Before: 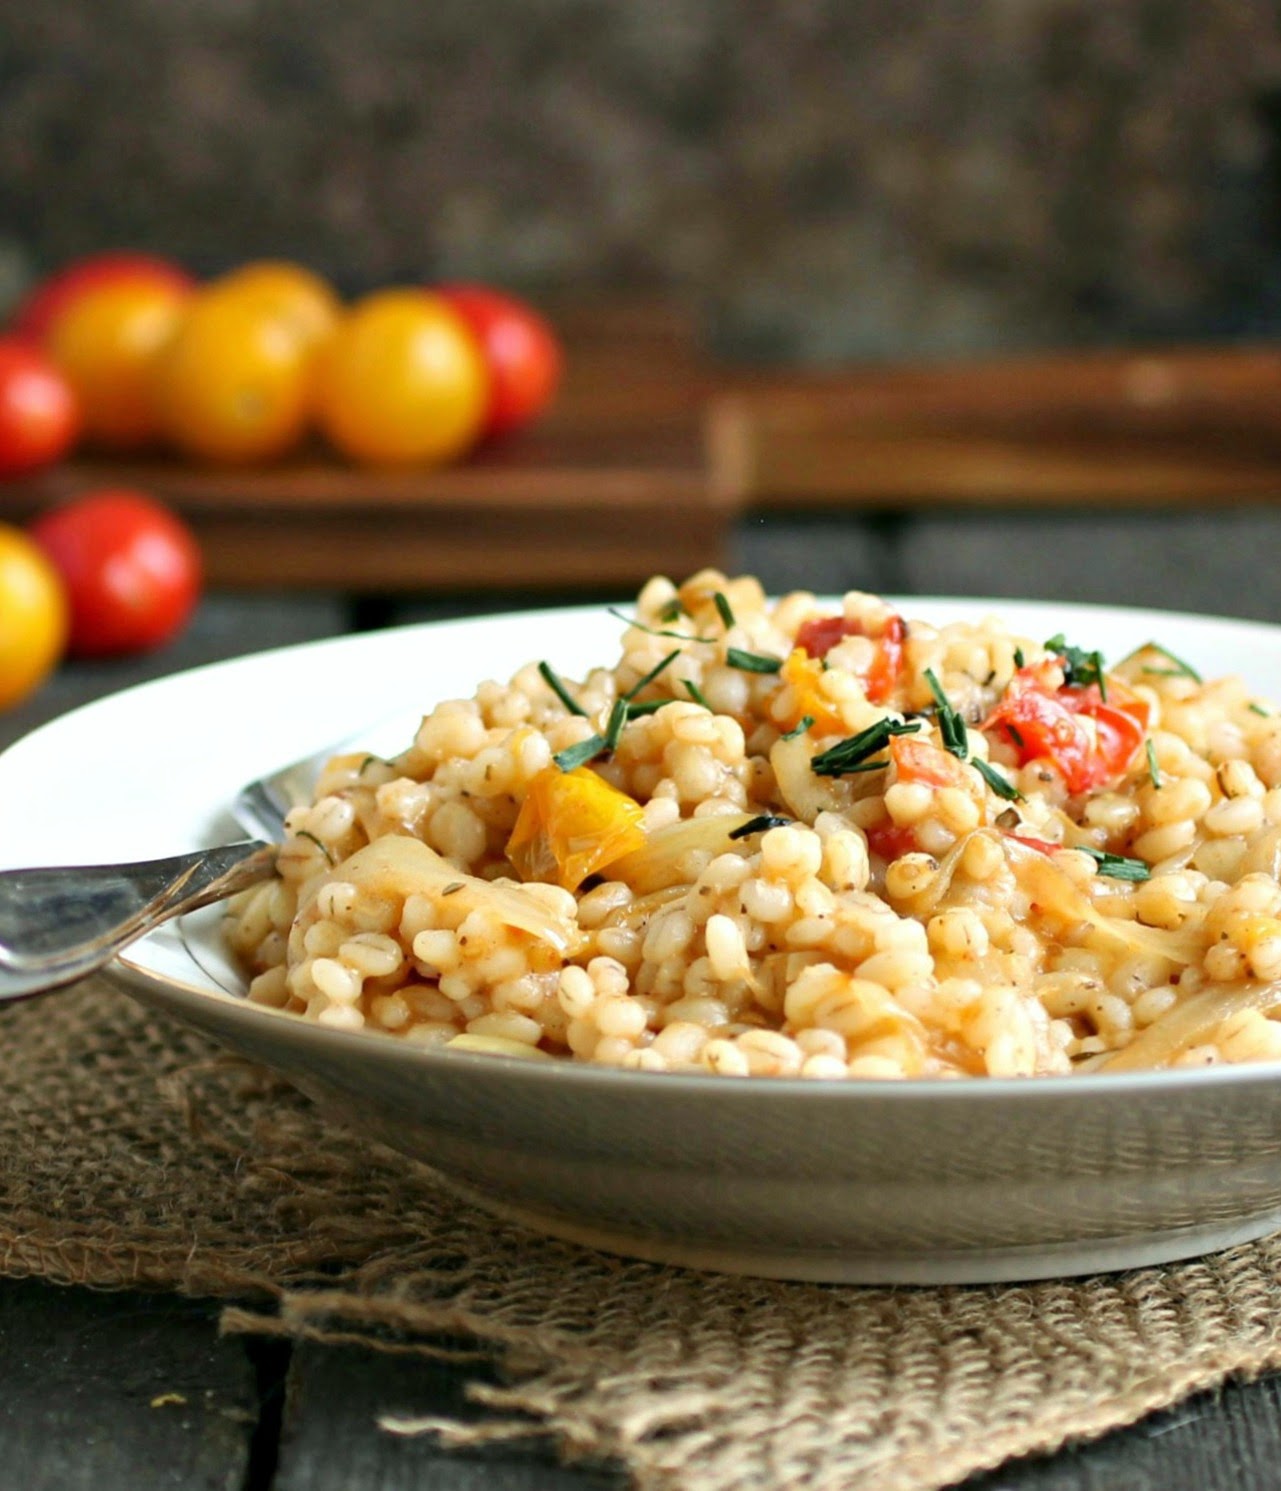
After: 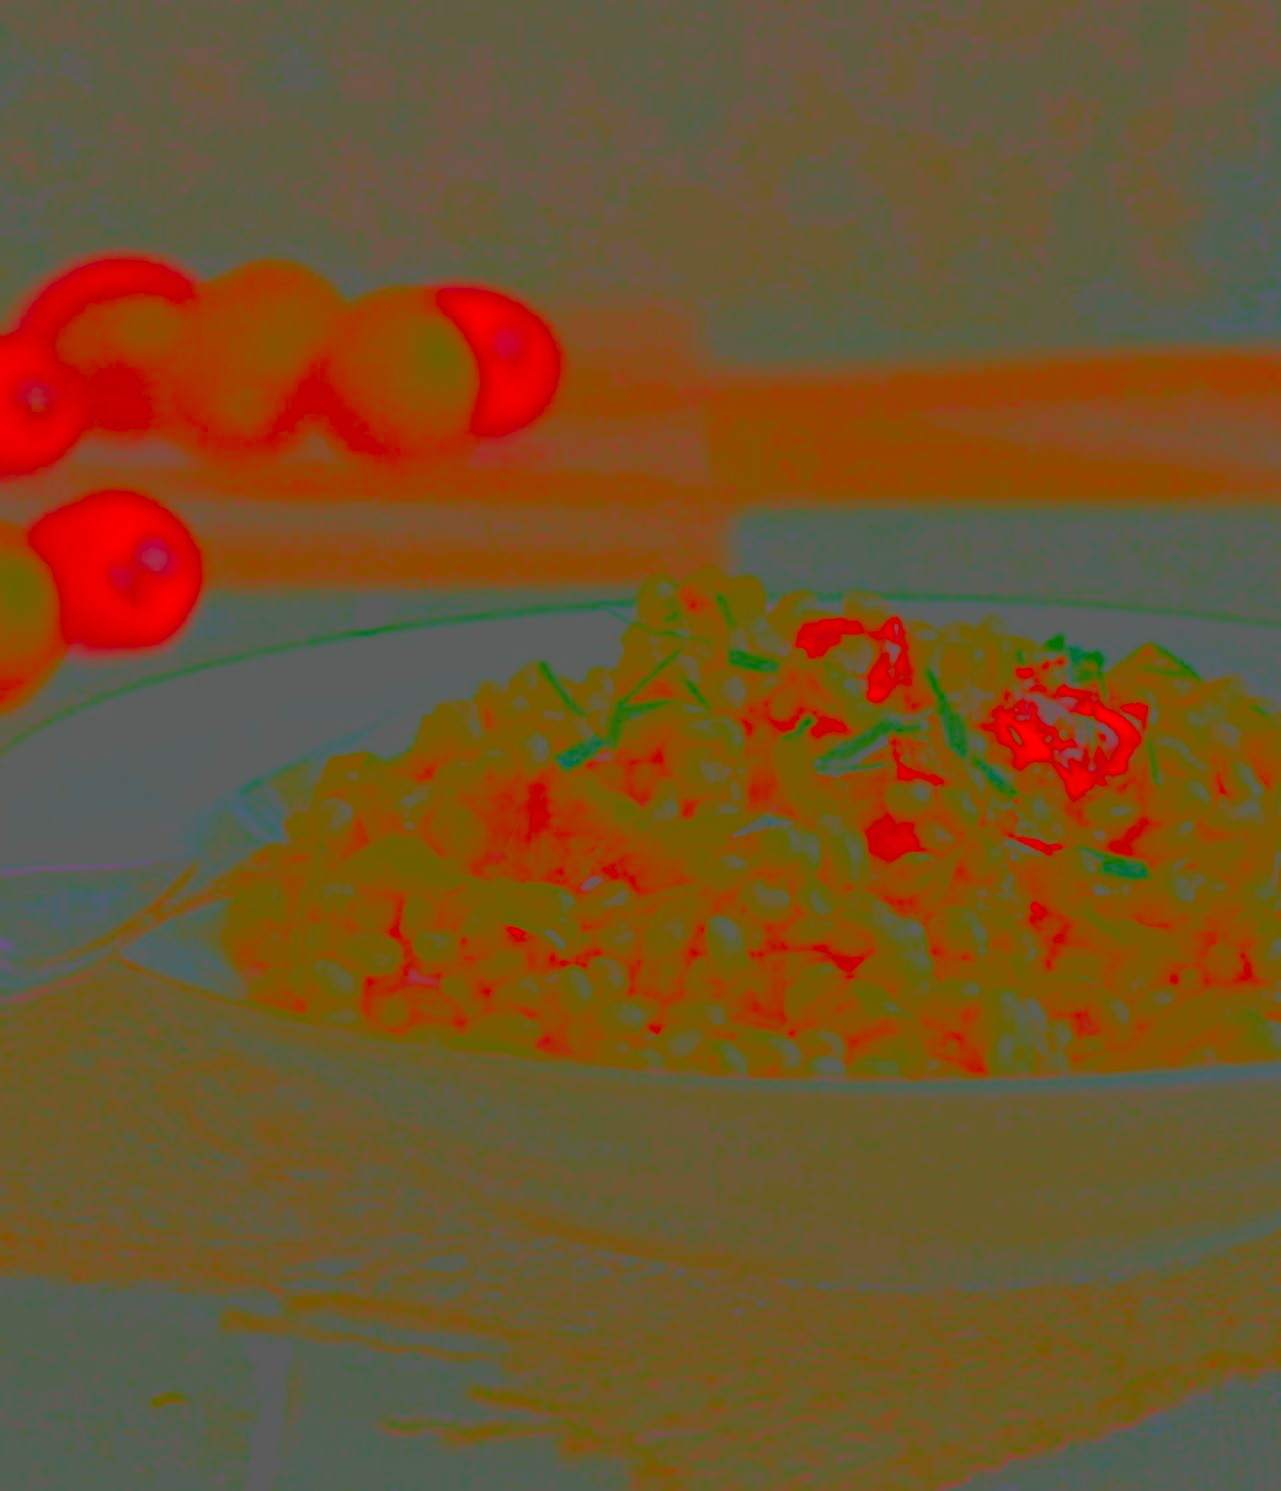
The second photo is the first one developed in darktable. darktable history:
contrast brightness saturation: contrast -0.99, brightness -0.17, saturation 0.75
white balance: emerald 1
